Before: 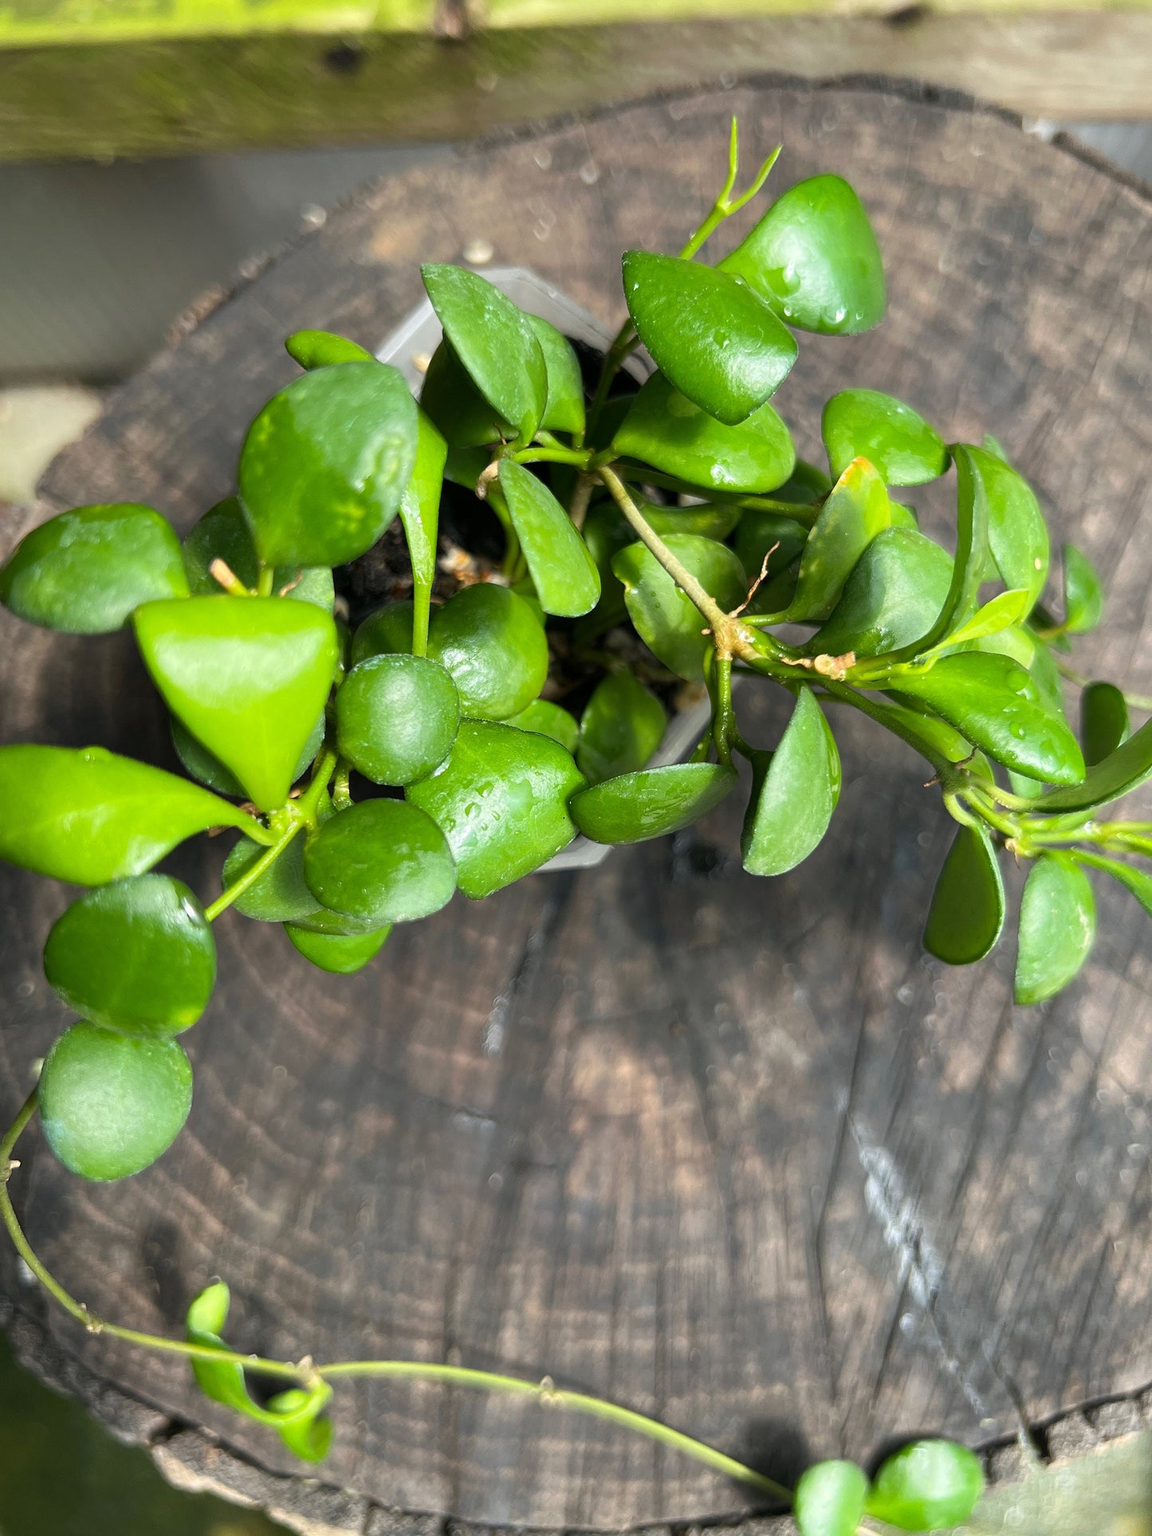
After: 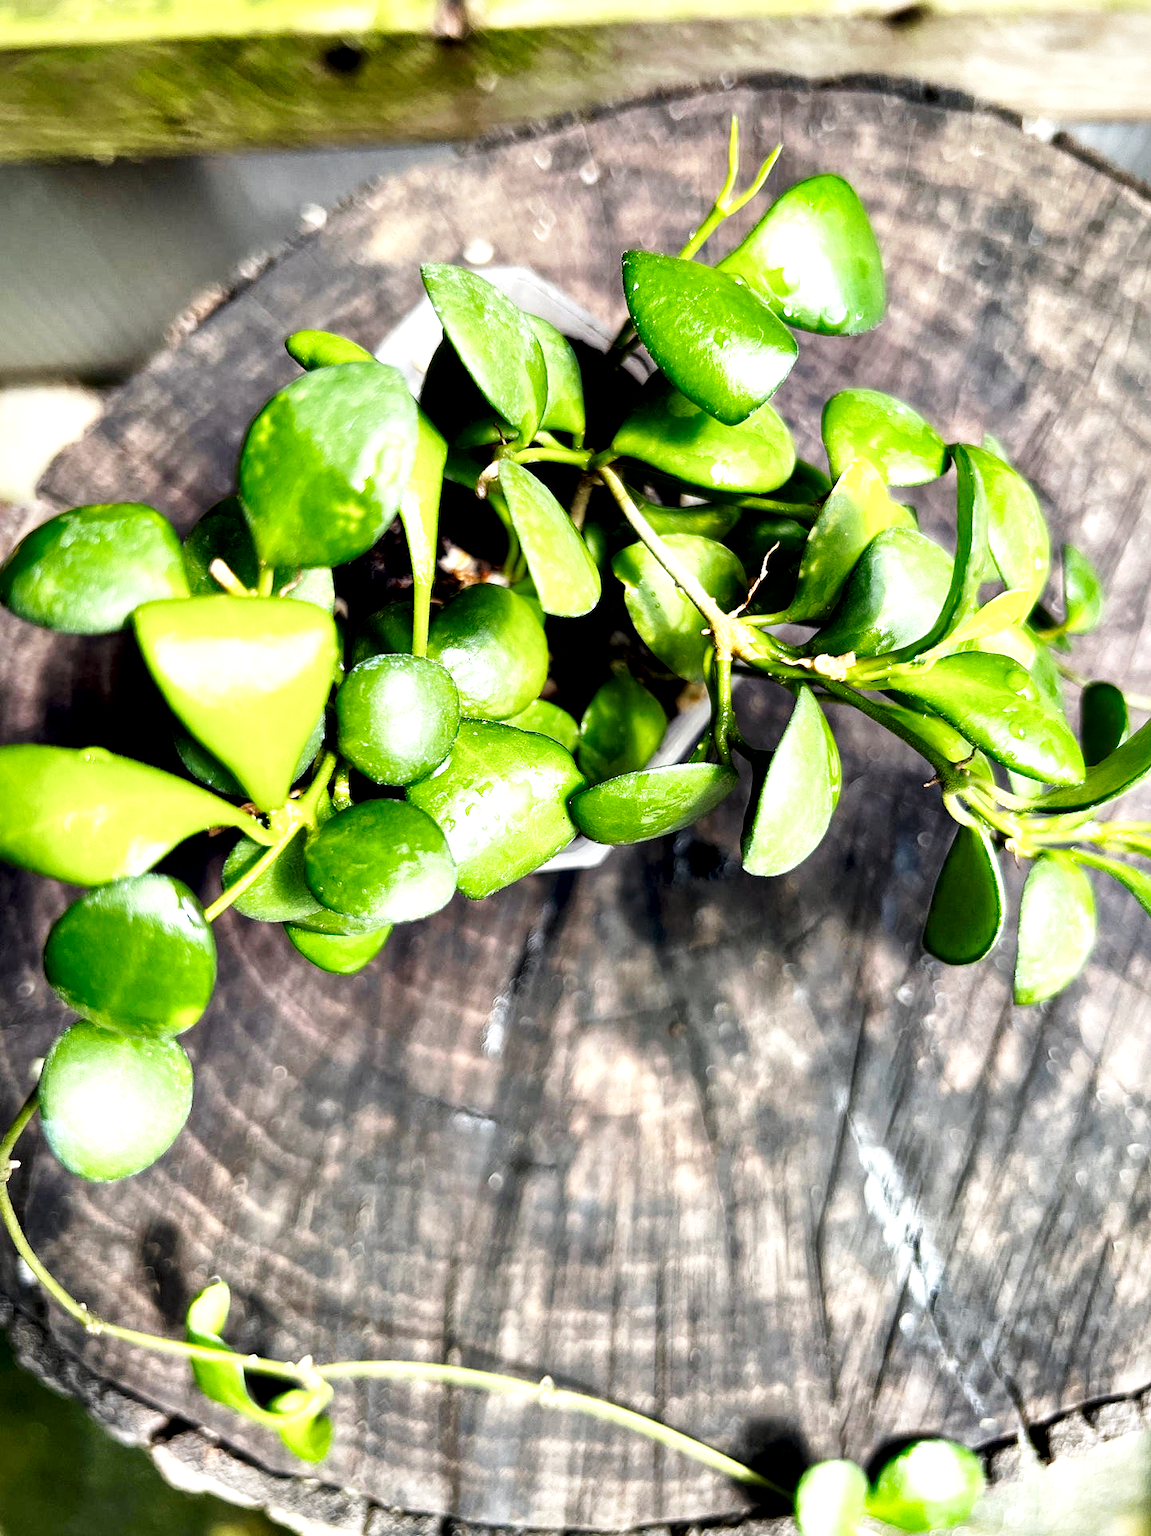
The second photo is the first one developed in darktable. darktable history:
contrast equalizer: octaves 7, y [[0.6 ×6], [0.55 ×6], [0 ×6], [0 ×6], [0 ×6]]
local contrast: mode bilateral grid, contrast 25, coarseness 60, detail 151%, midtone range 0.2
base curve: curves: ch0 [(0, 0) (0.005, 0.002) (0.15, 0.3) (0.4, 0.7) (0.75, 0.95) (1, 1)], preserve colors none
